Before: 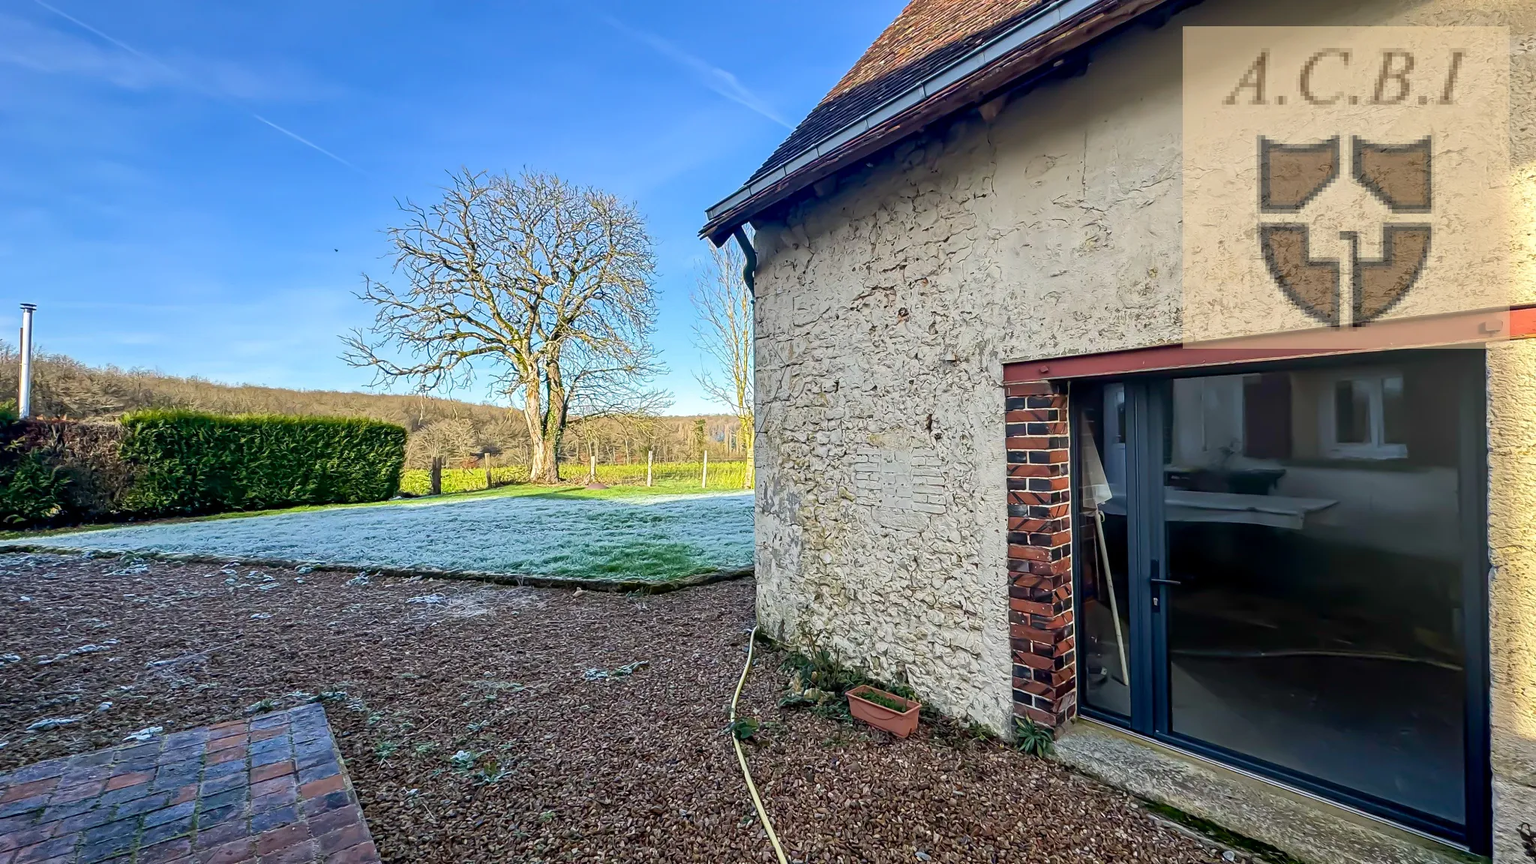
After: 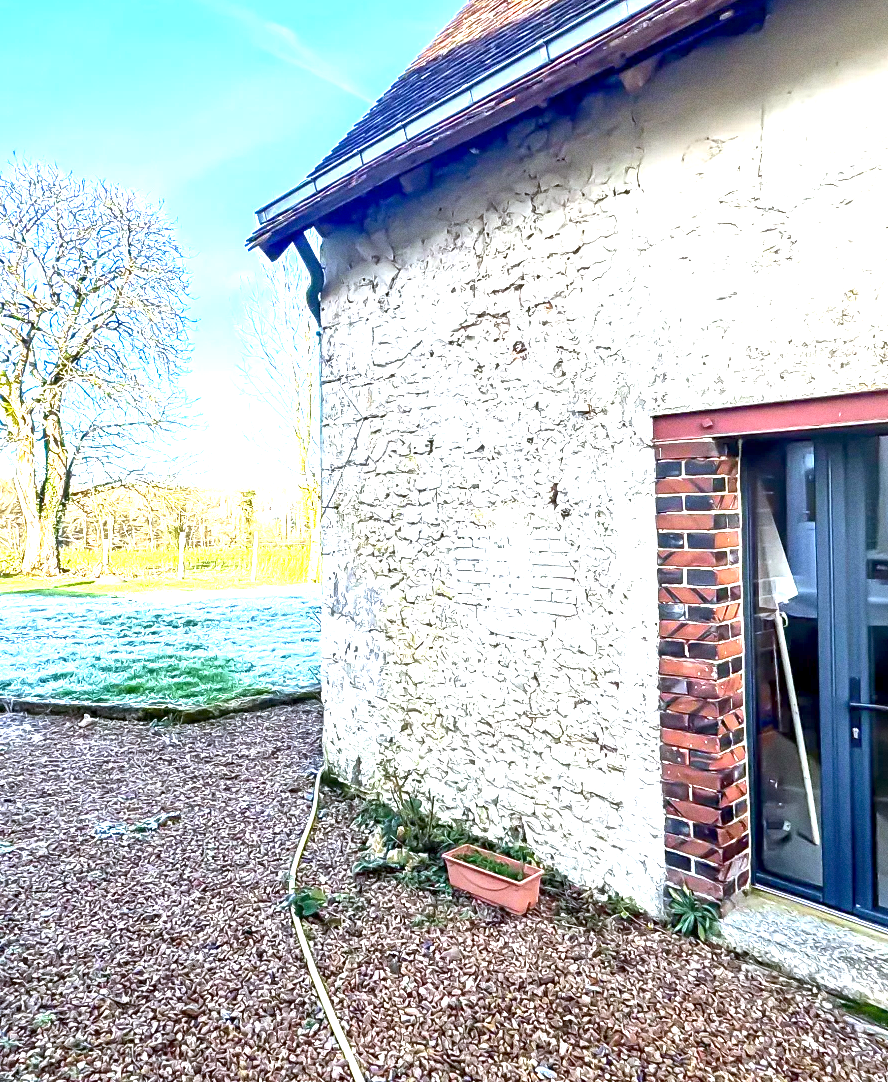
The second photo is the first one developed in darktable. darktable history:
crop: left 33.452%, top 6.025%, right 23.155%
exposure: black level correction 0, exposure 1.9 EV, compensate highlight preservation false
local contrast: mode bilateral grid, contrast 25, coarseness 60, detail 151%, midtone range 0.2
grain: coarseness 0.47 ISO
white balance: red 0.954, blue 1.079
tone equalizer: on, module defaults
shadows and highlights: shadows 43.06, highlights 6.94
